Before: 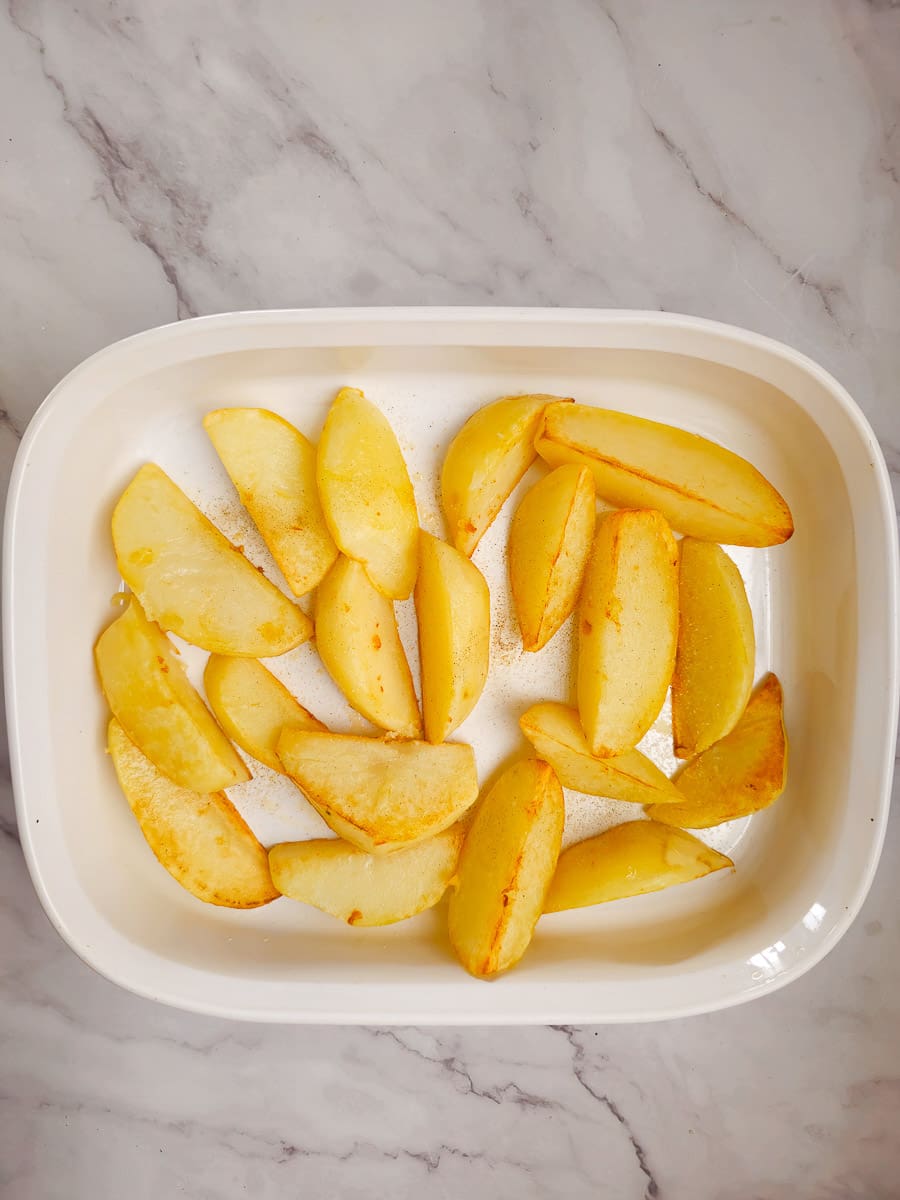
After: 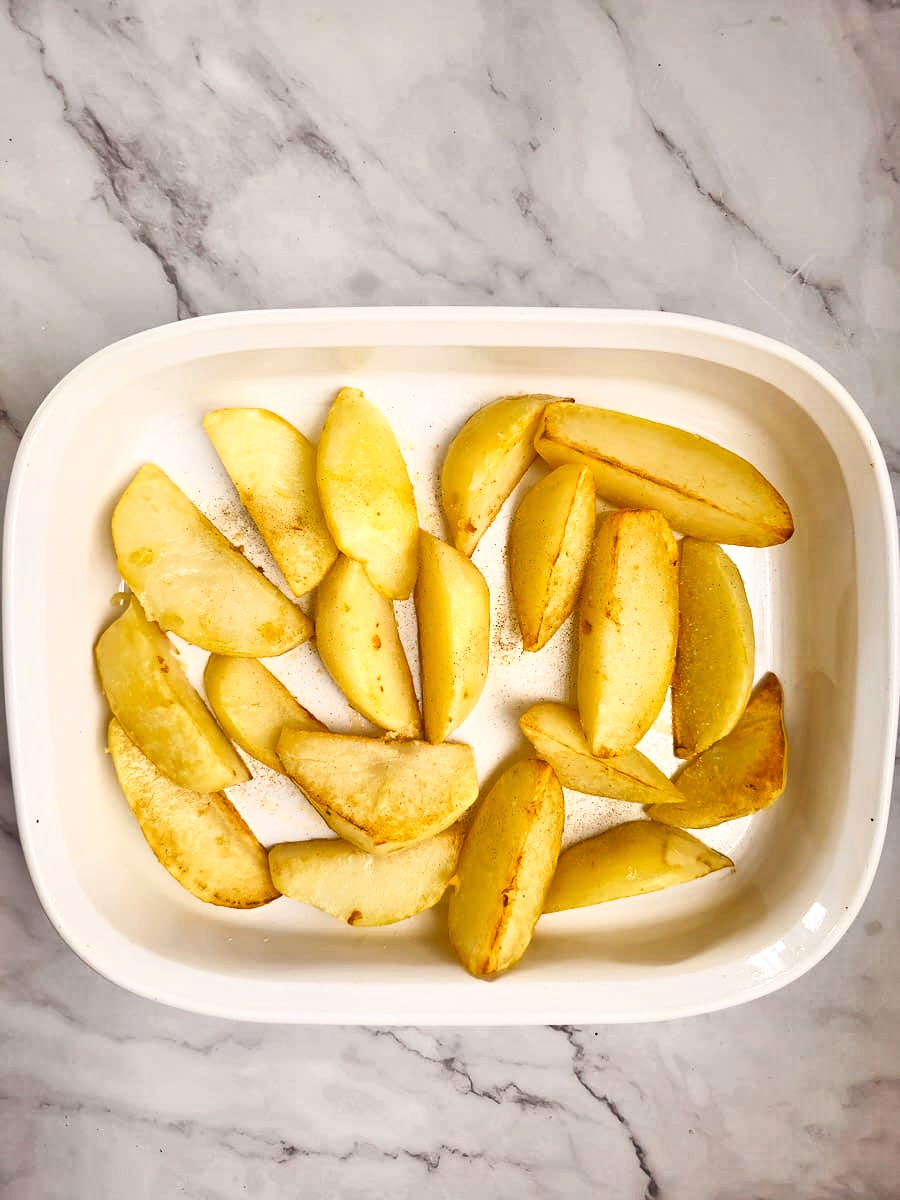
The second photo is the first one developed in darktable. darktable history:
tone curve: curves: ch0 [(0, 0) (0.56, 0.467) (0.846, 0.934) (1, 1)]
tone equalizer: -7 EV 0.15 EV, -6 EV 0.6 EV, -5 EV 1.15 EV, -4 EV 1.33 EV, -3 EV 1.15 EV, -2 EV 0.6 EV, -1 EV 0.15 EV, mask exposure compensation -0.5 EV
